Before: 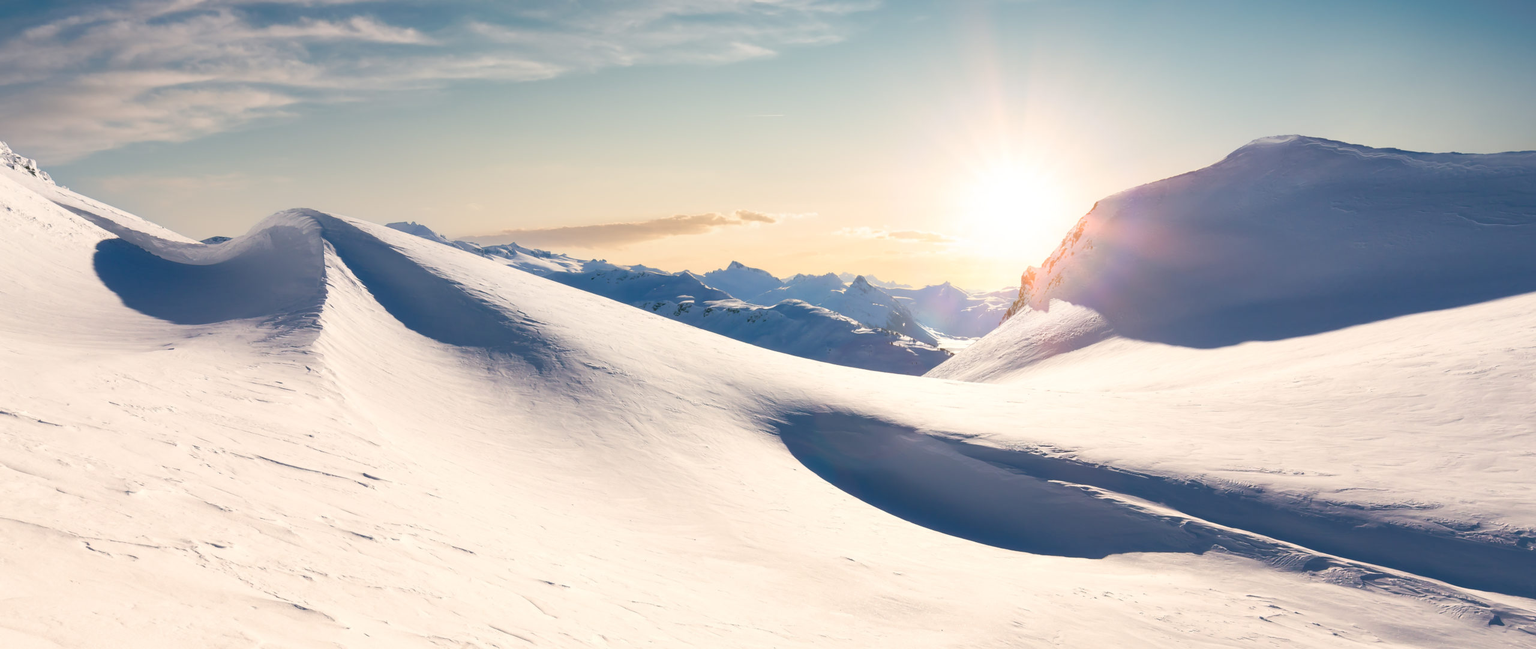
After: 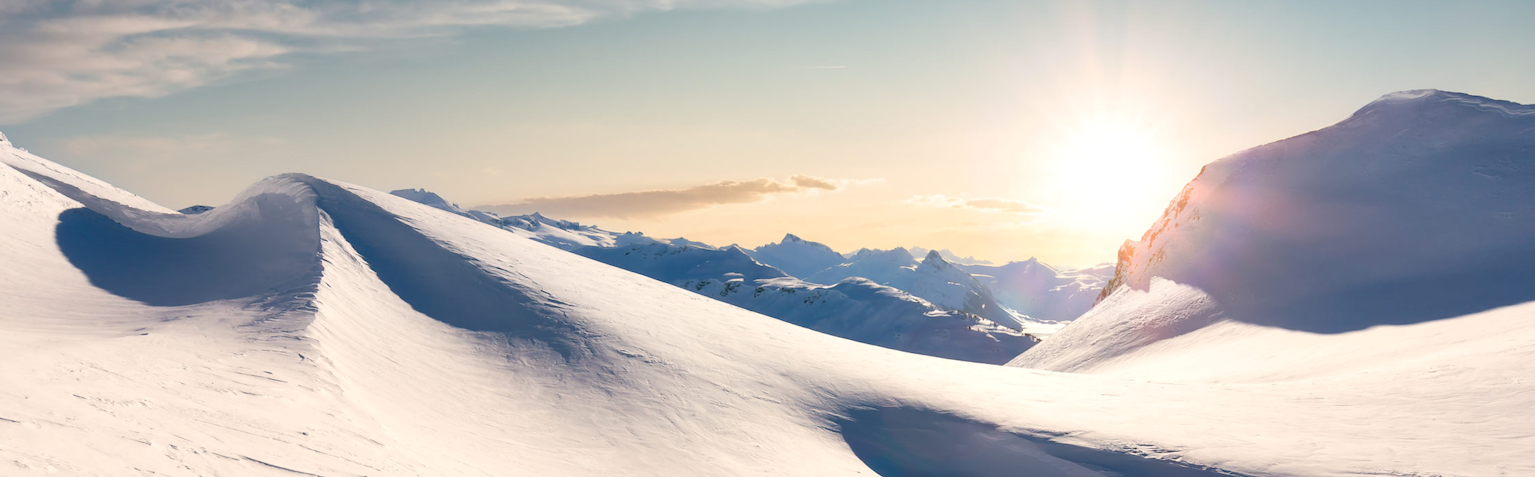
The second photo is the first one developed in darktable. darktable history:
crop: left 2.961%, top 8.836%, right 9.657%, bottom 26.799%
local contrast: mode bilateral grid, contrast 99, coarseness 99, detail 108%, midtone range 0.2
